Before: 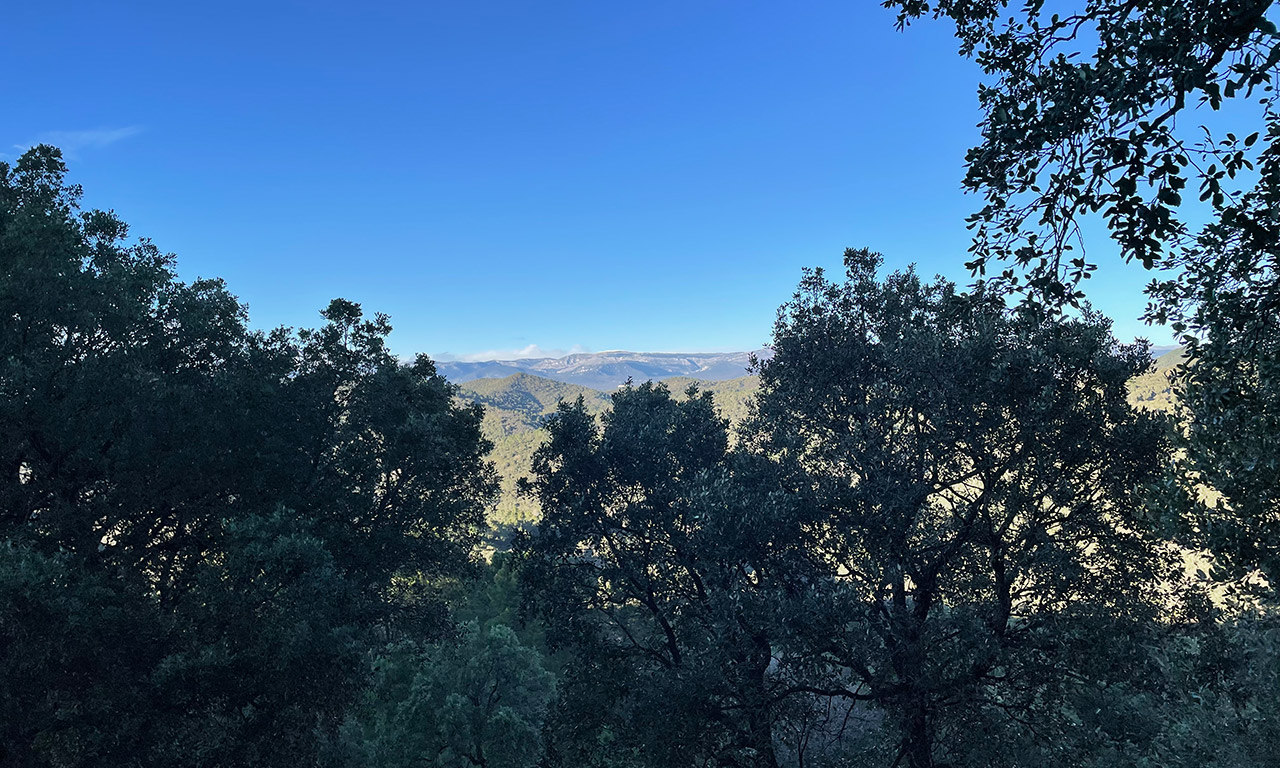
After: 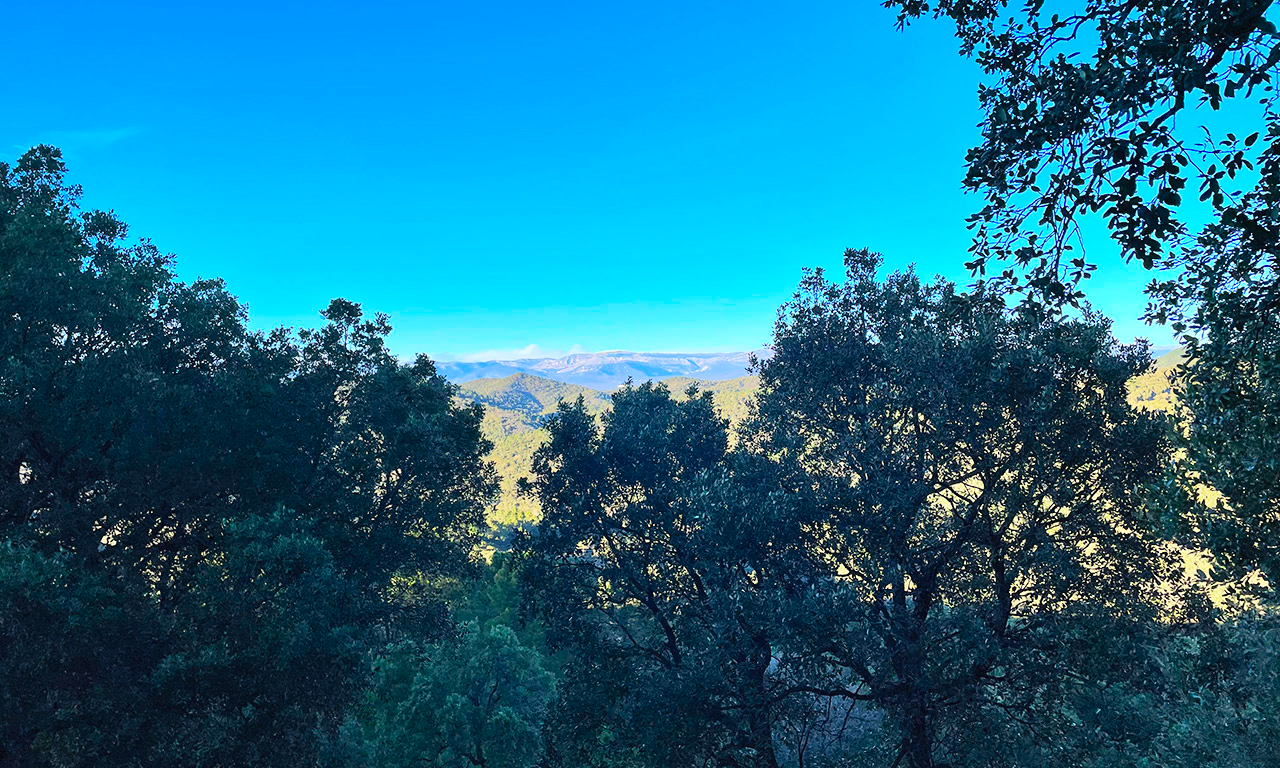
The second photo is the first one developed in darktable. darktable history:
contrast brightness saturation: contrast 0.197, brightness 0.204, saturation 0.789
